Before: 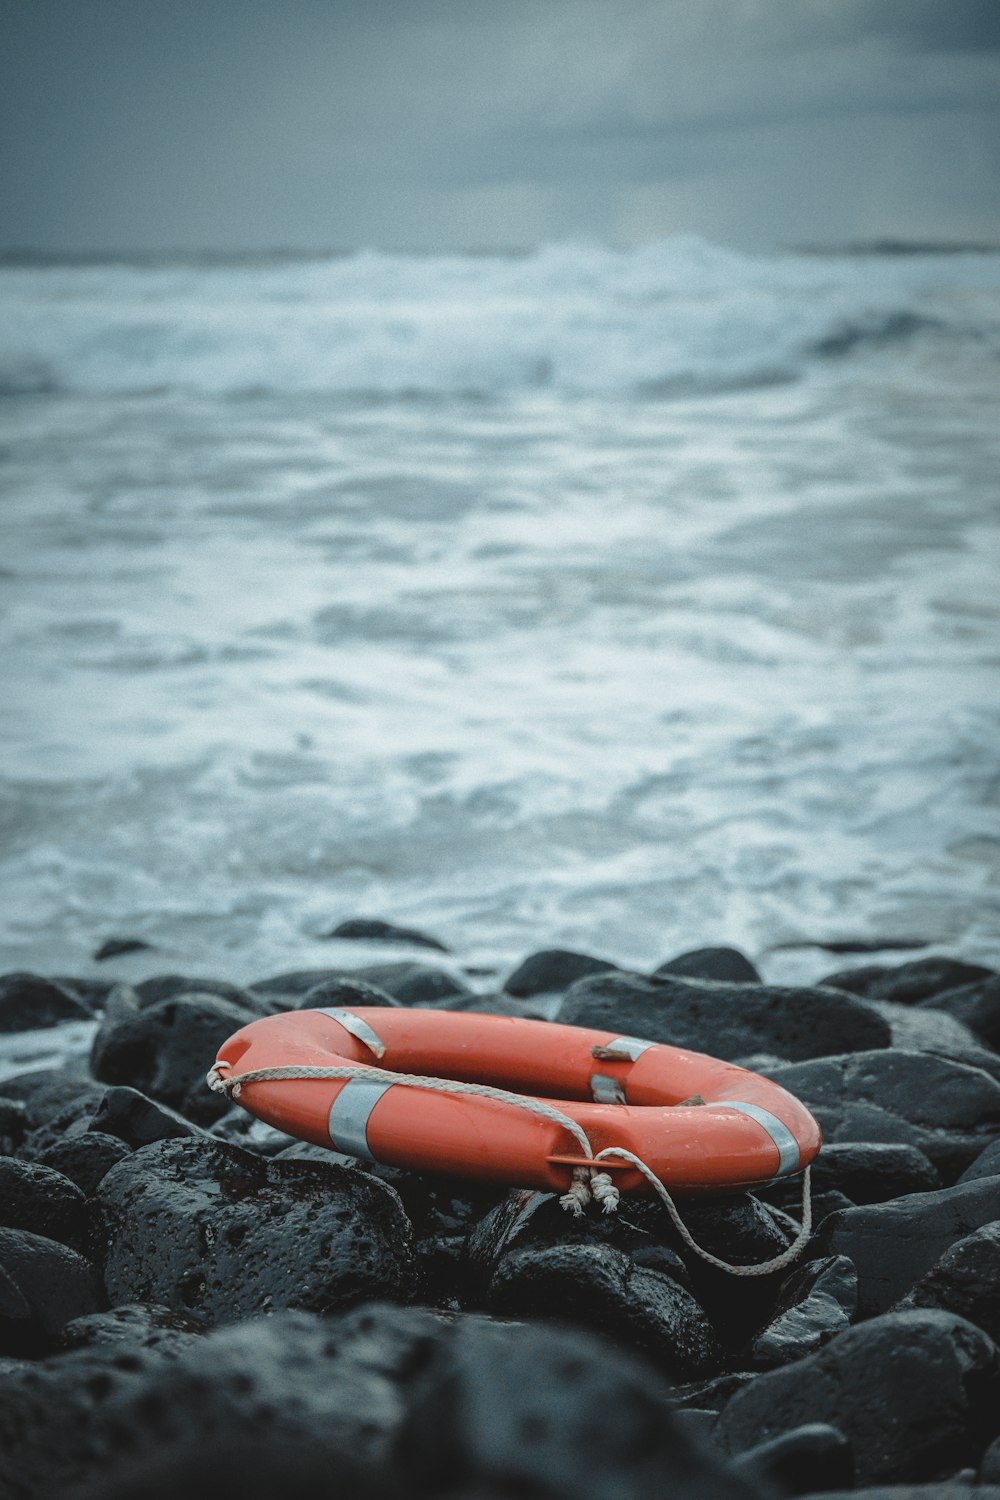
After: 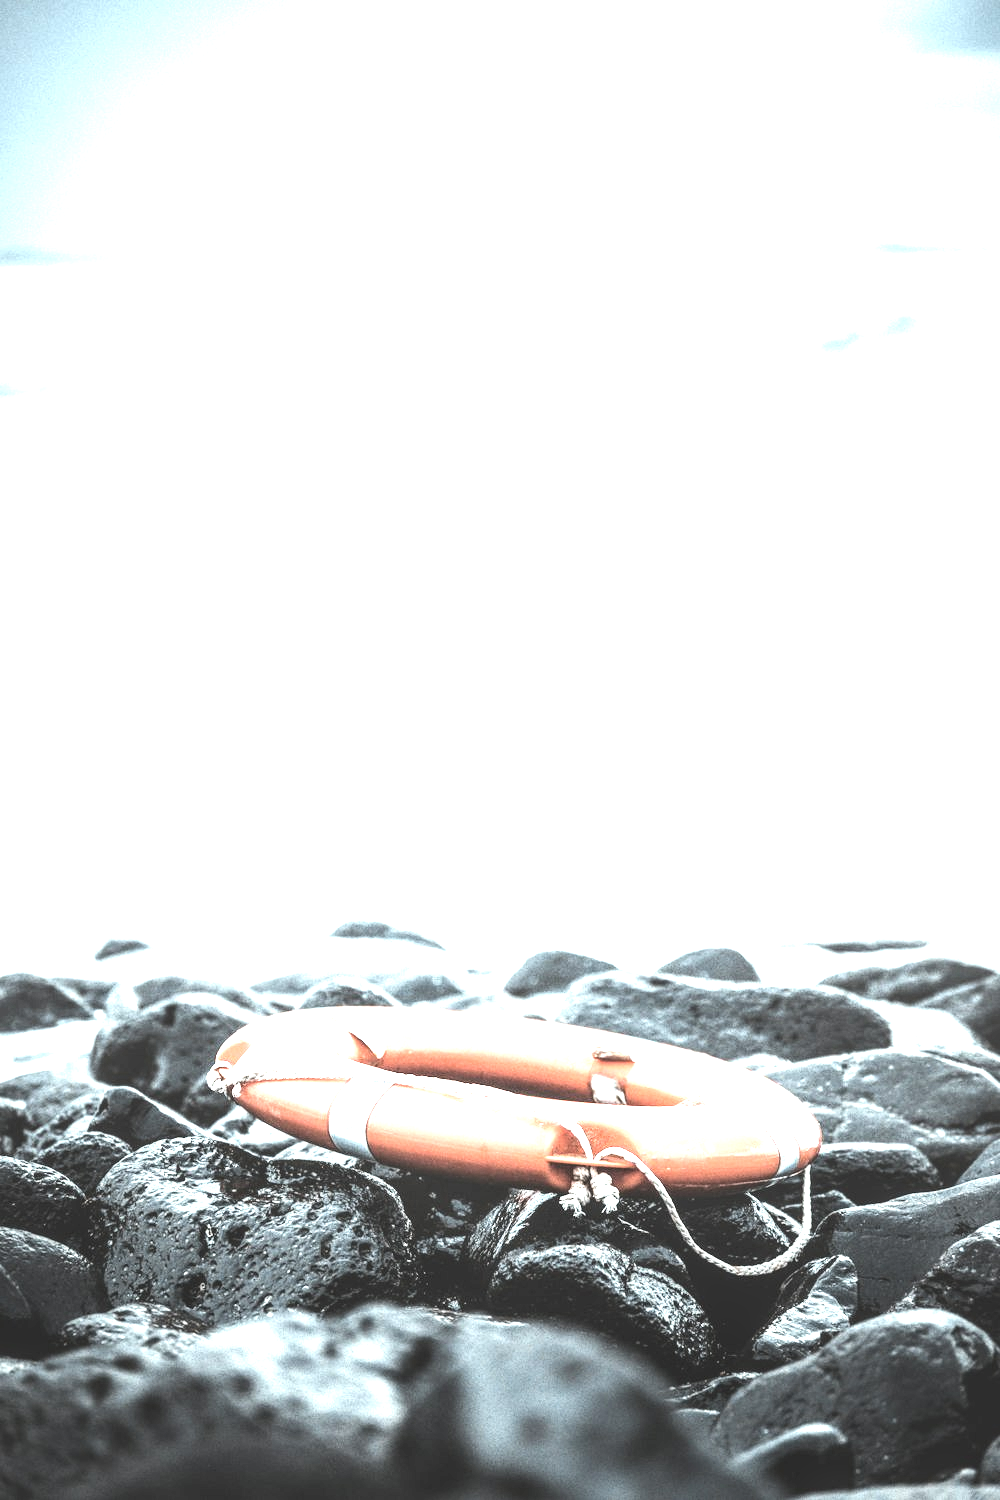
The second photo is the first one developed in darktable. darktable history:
exposure: black level correction 0, exposure 1.999 EV, compensate highlight preservation false
tone equalizer: -8 EV -1.11 EV, -7 EV -1.03 EV, -6 EV -0.888 EV, -5 EV -0.546 EV, -3 EV 0.543 EV, -2 EV 0.852 EV, -1 EV 0.999 EV, +0 EV 1.06 EV, smoothing diameter 2.19%, edges refinement/feathering 16.61, mask exposure compensation -1.57 EV, filter diffusion 5
local contrast: on, module defaults
contrast brightness saturation: contrast 0.099, saturation -0.365
